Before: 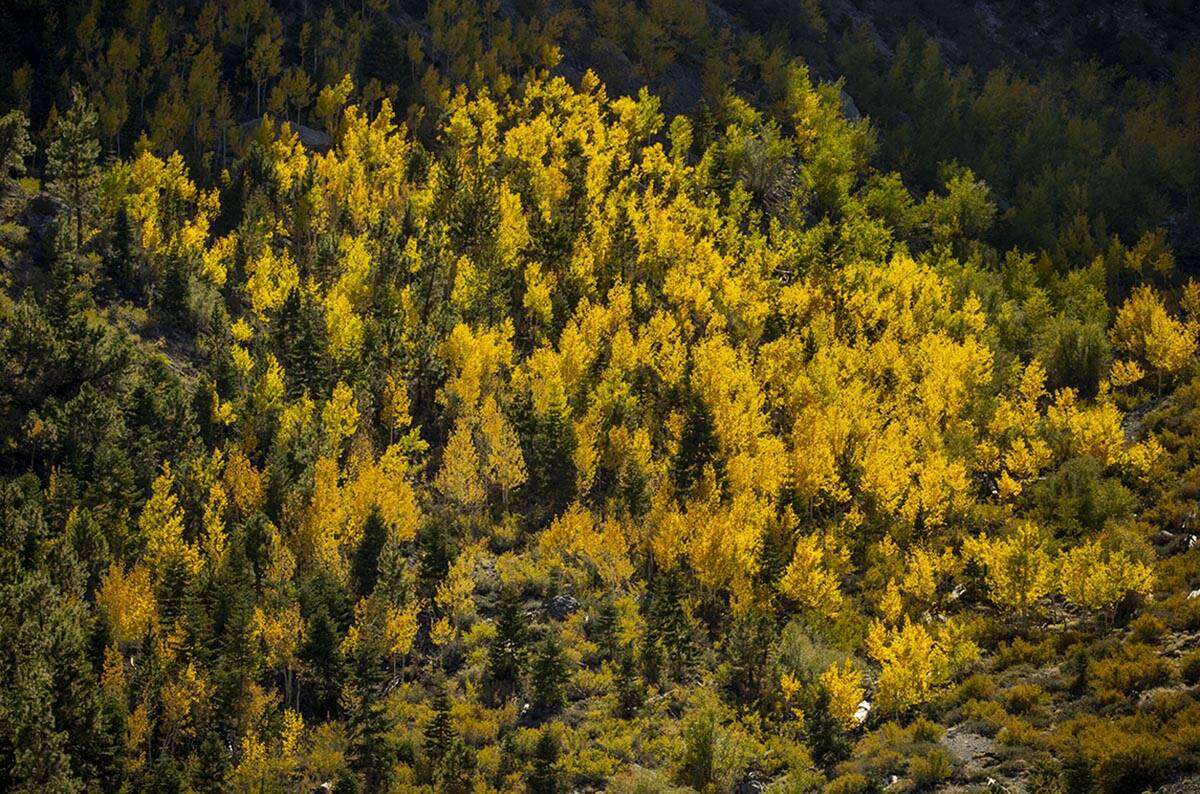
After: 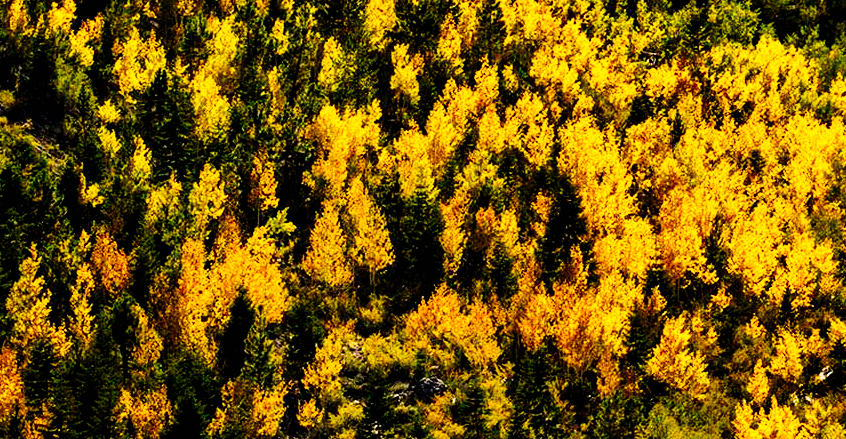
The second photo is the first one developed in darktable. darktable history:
color balance rgb: linear chroma grading › global chroma 15.388%, perceptual saturation grading › global saturation 0.019%
crop: left 11.126%, top 27.483%, right 18.326%, bottom 17.12%
tone curve: curves: ch0 [(0, 0) (0.003, 0.002) (0.011, 0.002) (0.025, 0.002) (0.044, 0.002) (0.069, 0.002) (0.1, 0.003) (0.136, 0.008) (0.177, 0.03) (0.224, 0.058) (0.277, 0.139) (0.335, 0.233) (0.399, 0.363) (0.468, 0.506) (0.543, 0.649) (0.623, 0.781) (0.709, 0.88) (0.801, 0.956) (0.898, 0.994) (1, 1)], preserve colors none
